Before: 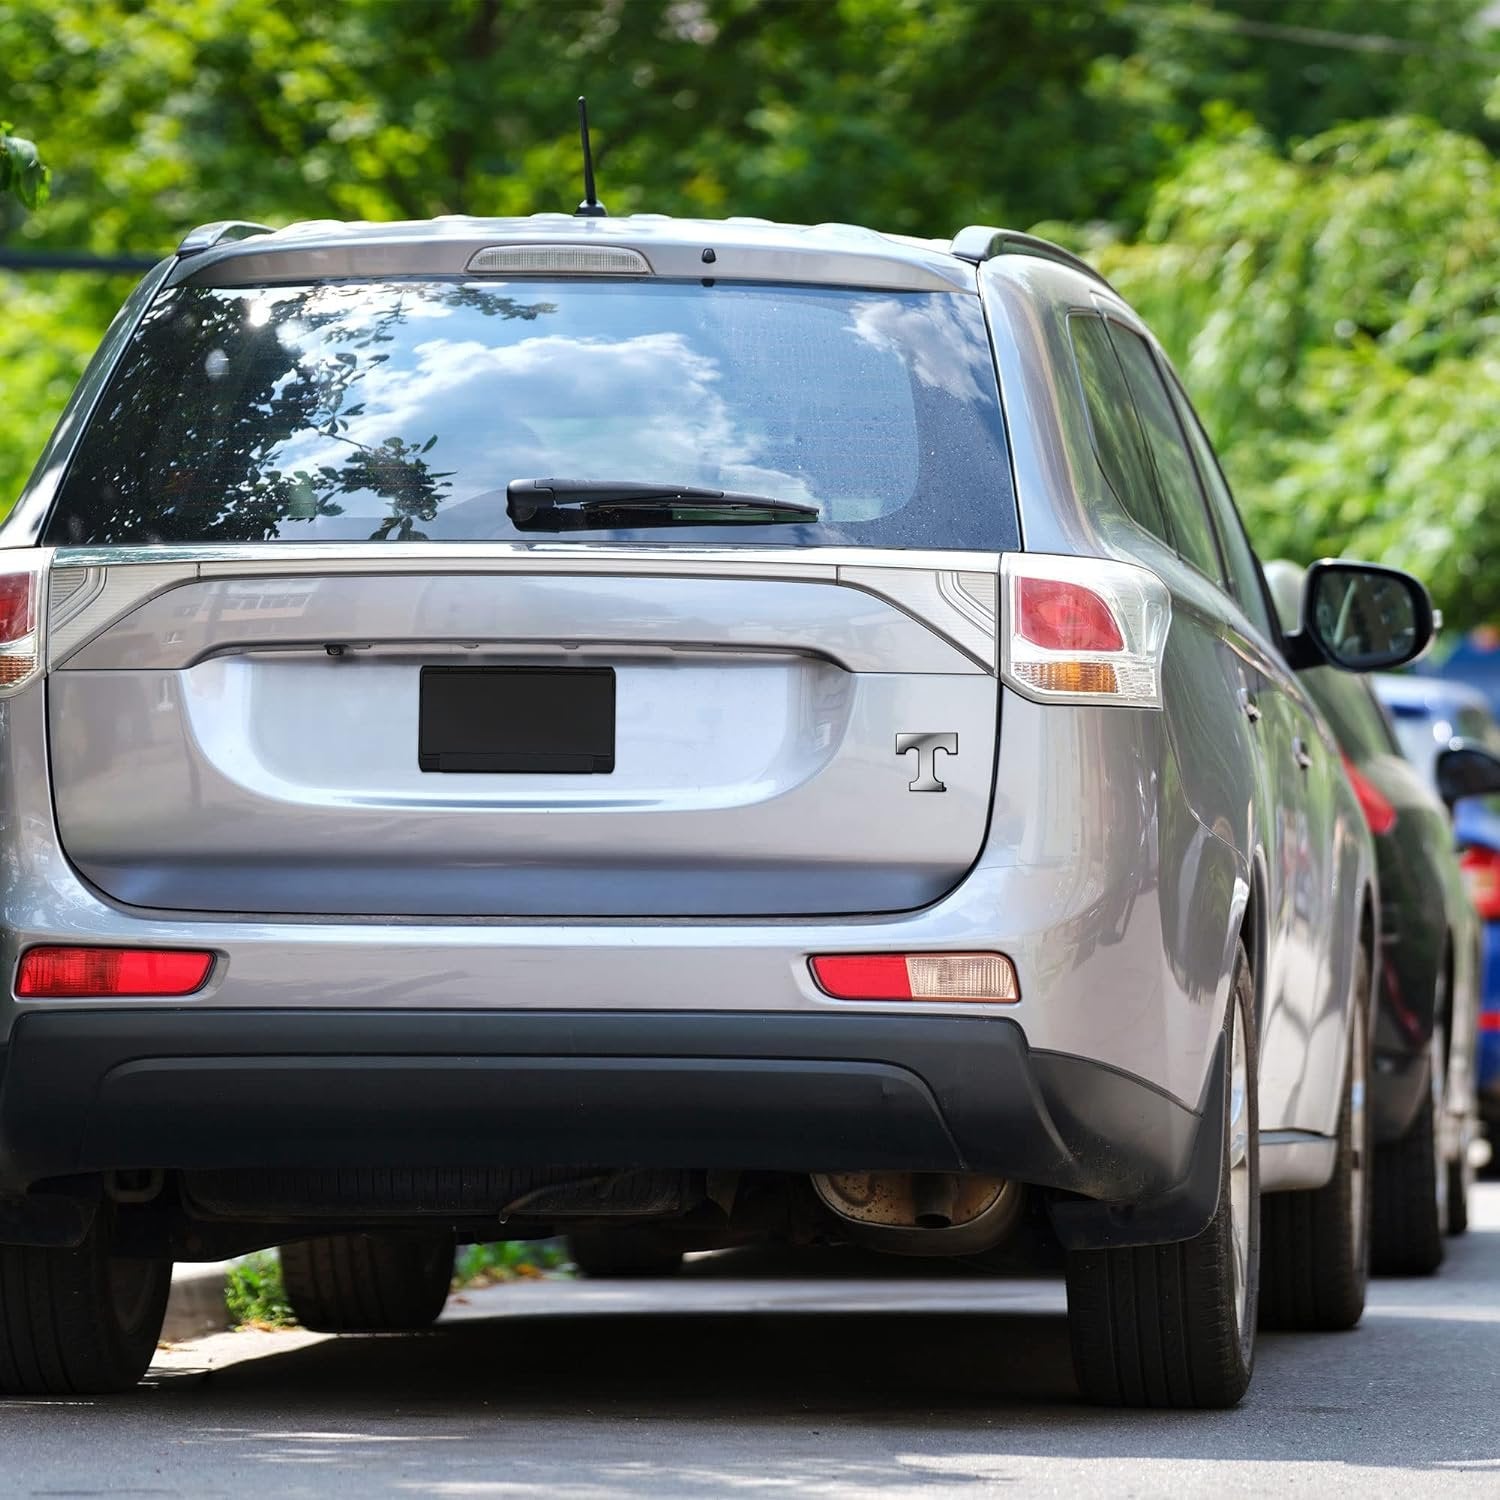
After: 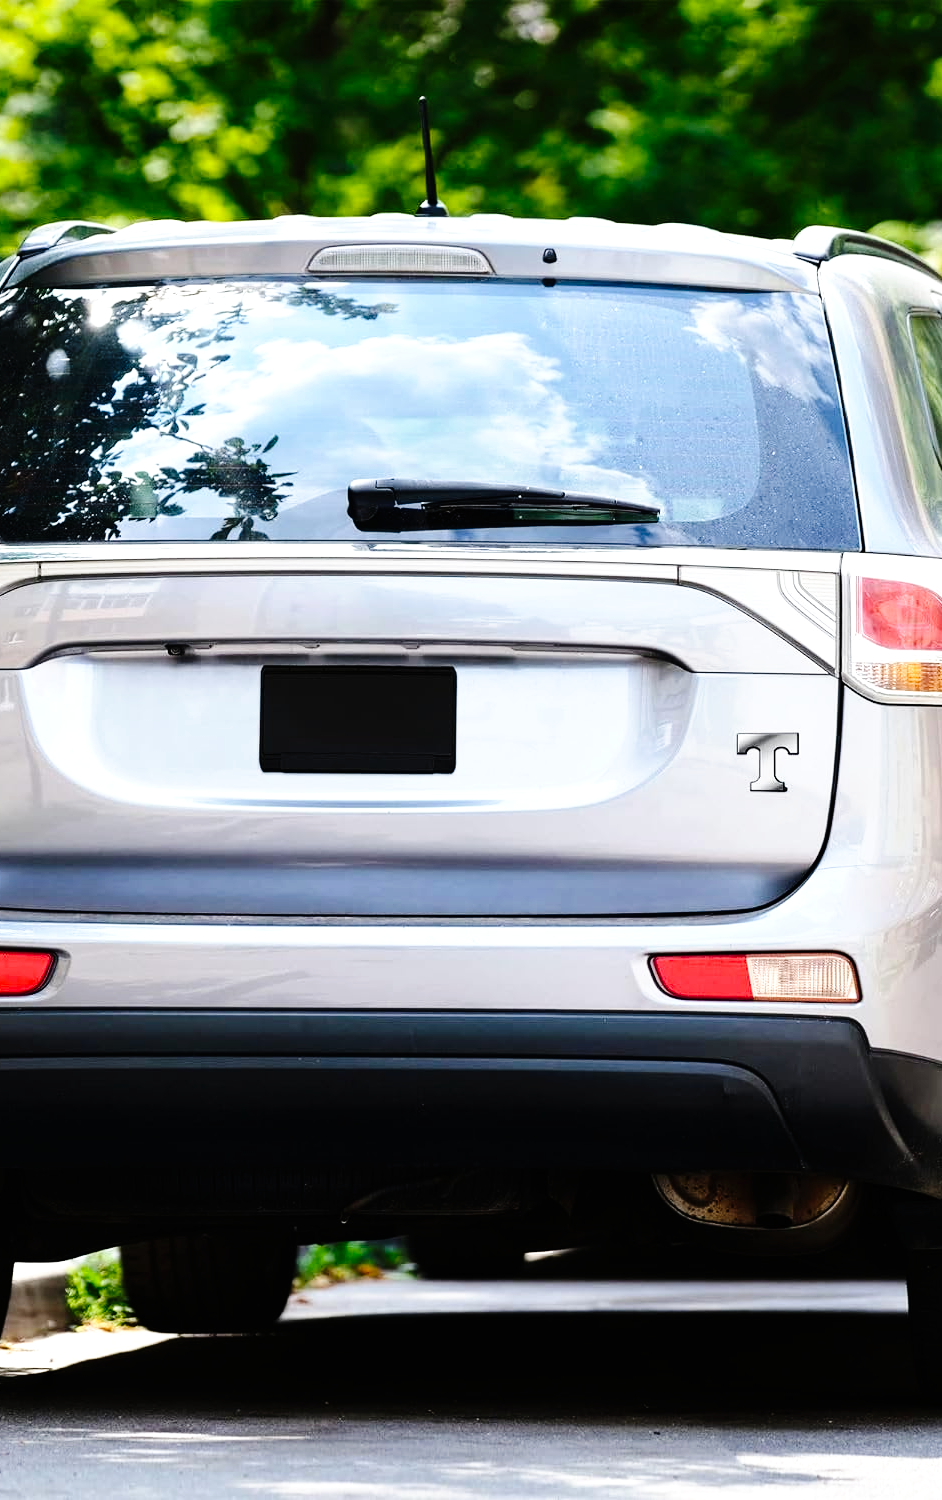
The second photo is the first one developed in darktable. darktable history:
tone equalizer: -8 EV -0.417 EV, -7 EV -0.389 EV, -6 EV -0.333 EV, -5 EV -0.222 EV, -3 EV 0.222 EV, -2 EV 0.333 EV, -1 EV 0.389 EV, +0 EV 0.417 EV, edges refinement/feathering 500, mask exposure compensation -1.57 EV, preserve details no
crop: left 10.644%, right 26.528%
tone curve: curves: ch0 [(0, 0) (0.003, 0.003) (0.011, 0.005) (0.025, 0.008) (0.044, 0.012) (0.069, 0.02) (0.1, 0.031) (0.136, 0.047) (0.177, 0.088) (0.224, 0.141) (0.277, 0.222) (0.335, 0.32) (0.399, 0.425) (0.468, 0.524) (0.543, 0.623) (0.623, 0.716) (0.709, 0.796) (0.801, 0.88) (0.898, 0.959) (1, 1)], preserve colors none
